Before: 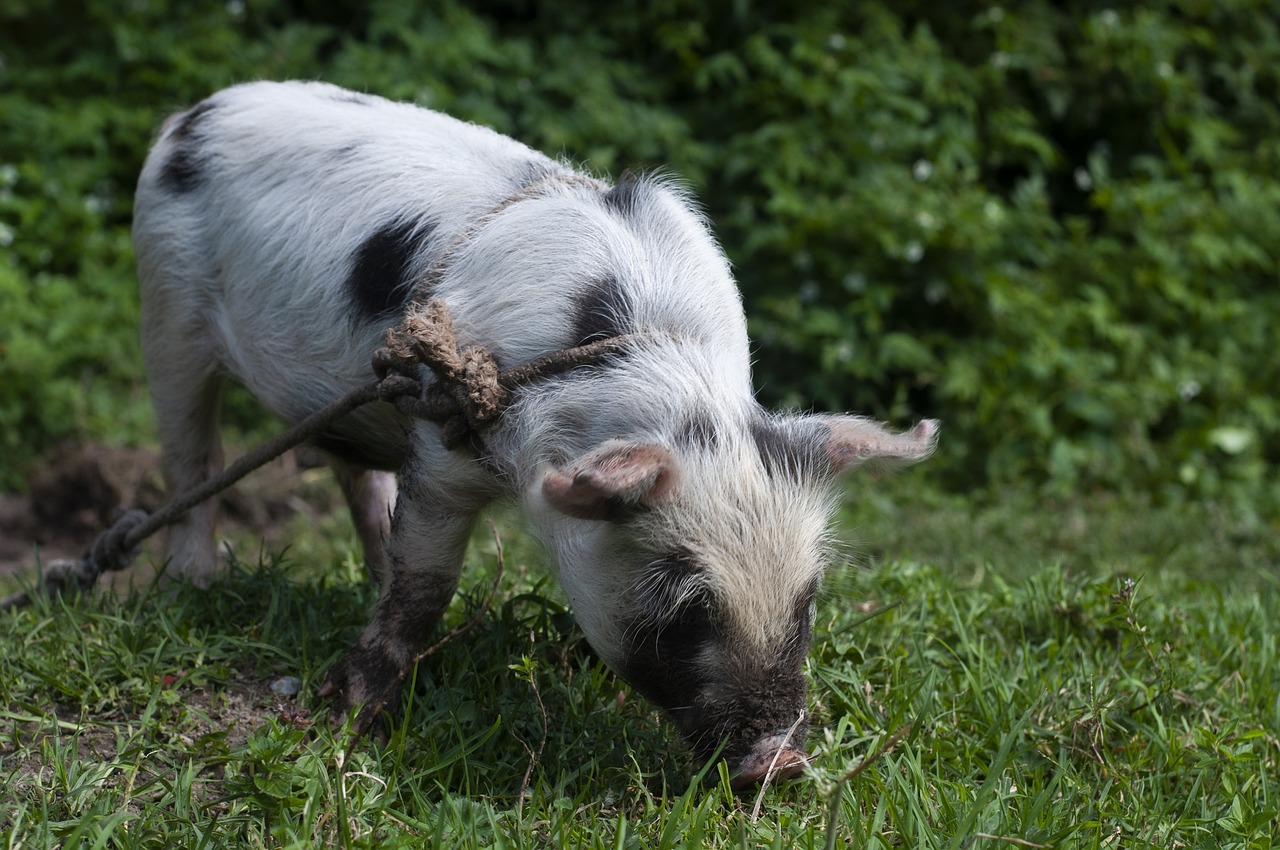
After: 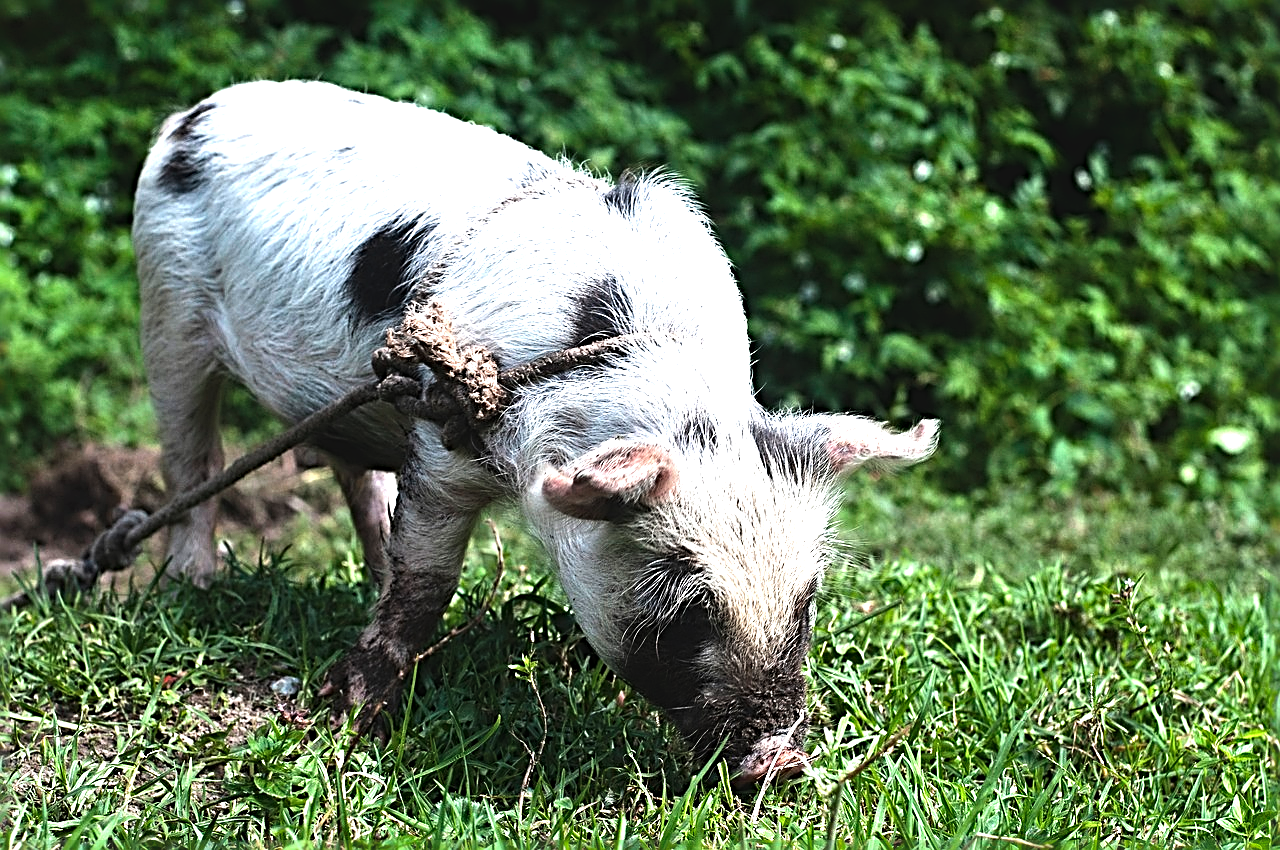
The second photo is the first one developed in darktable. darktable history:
exposure: black level correction -0.005, exposure 1 EV, compensate highlight preservation false
sharpen: radius 3.69, amount 0.928
tone equalizer: -8 EV -0.75 EV, -7 EV -0.7 EV, -6 EV -0.6 EV, -5 EV -0.4 EV, -3 EV 0.4 EV, -2 EV 0.6 EV, -1 EV 0.7 EV, +0 EV 0.75 EV, edges refinement/feathering 500, mask exposure compensation -1.57 EV, preserve details no
